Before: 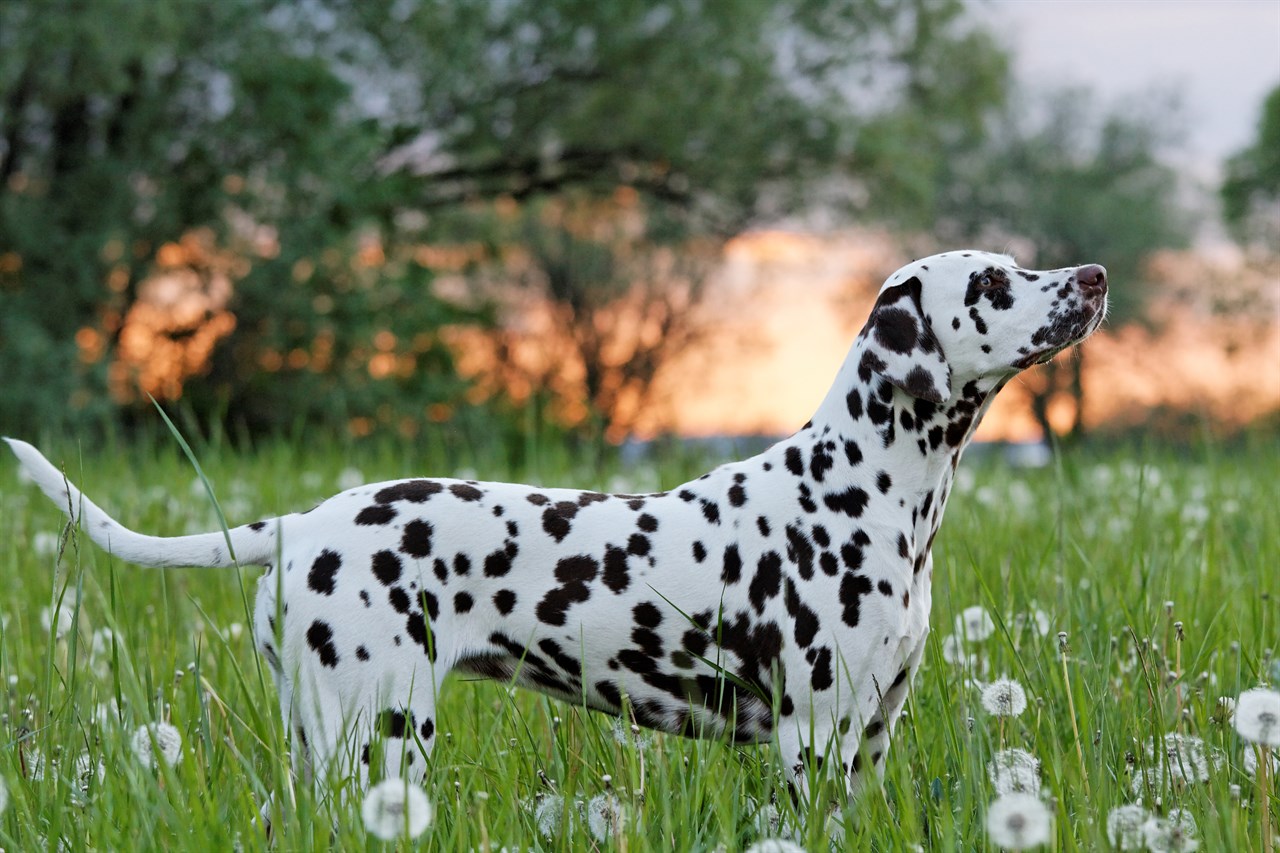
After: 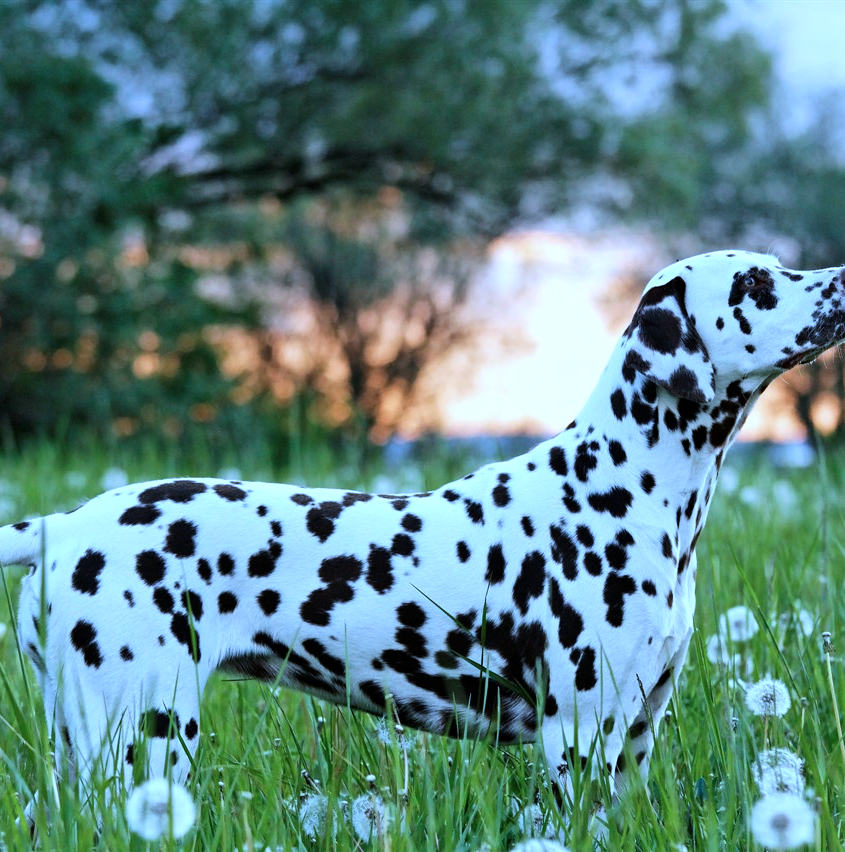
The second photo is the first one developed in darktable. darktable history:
white balance: red 0.926, green 1.003, blue 1.133
color calibration: illuminant as shot in camera, x 0.383, y 0.38, temperature 3949.15 K, gamut compression 1.66
crop and rotate: left 18.442%, right 15.508%
tone equalizer: -8 EV -0.417 EV, -7 EV -0.389 EV, -6 EV -0.333 EV, -5 EV -0.222 EV, -3 EV 0.222 EV, -2 EV 0.333 EV, -1 EV 0.389 EV, +0 EV 0.417 EV, edges refinement/feathering 500, mask exposure compensation -1.57 EV, preserve details no
